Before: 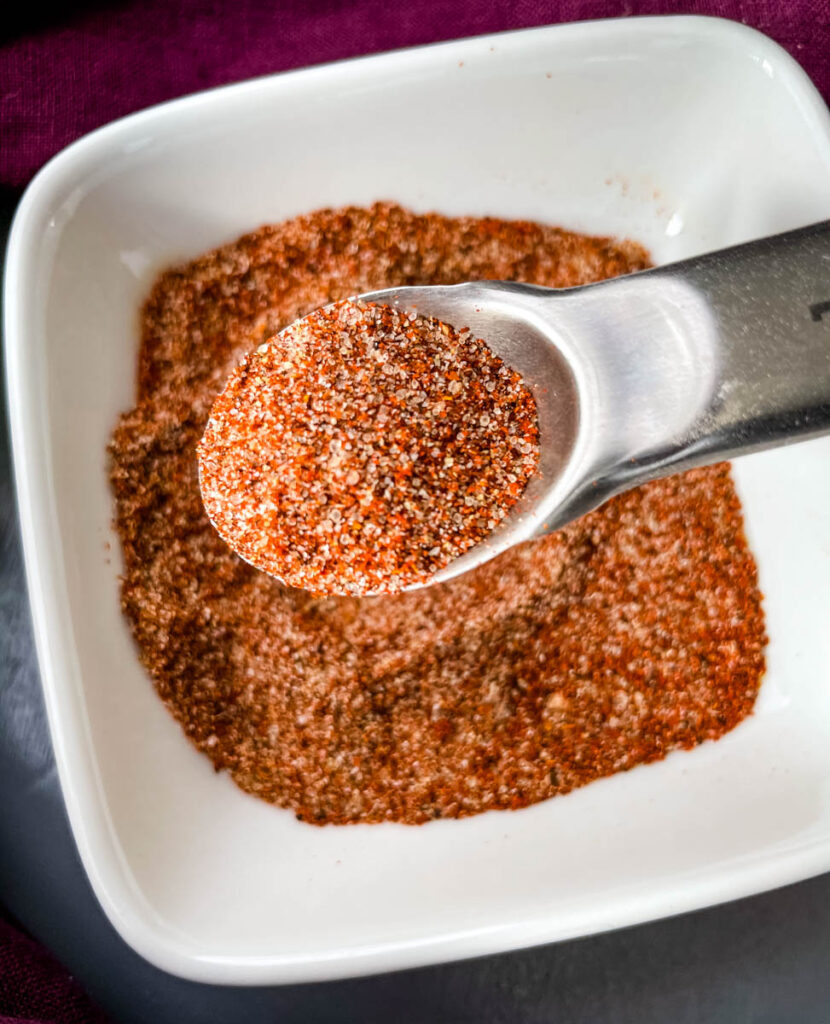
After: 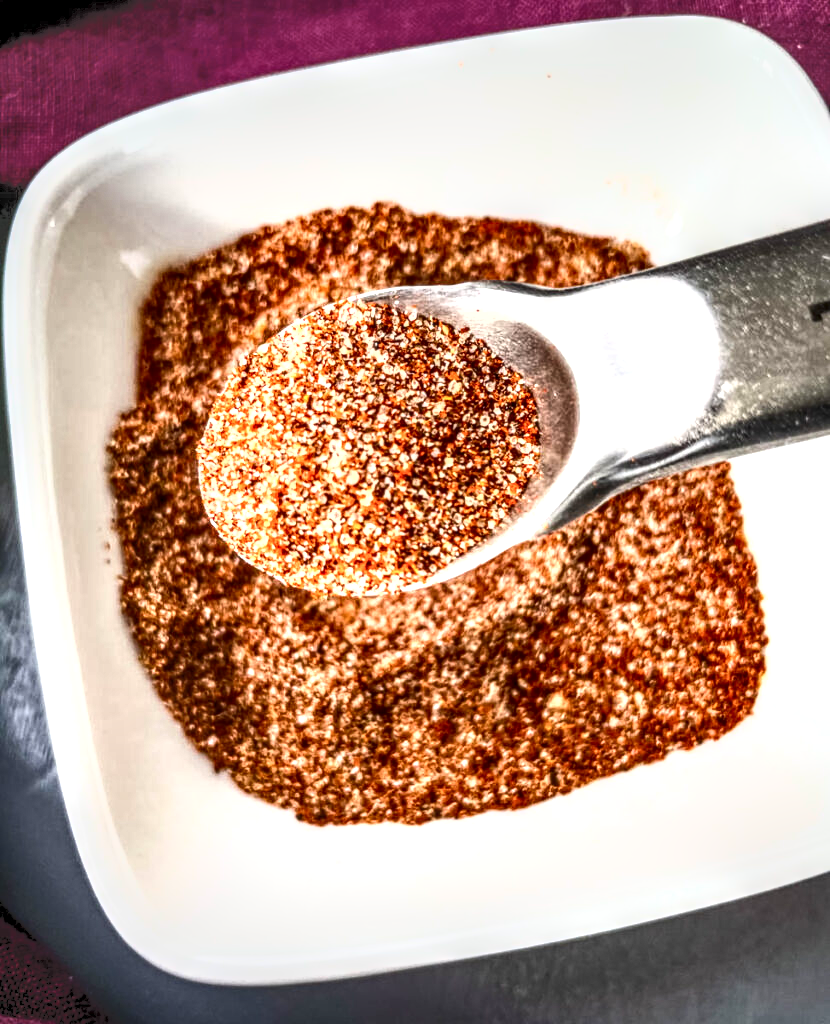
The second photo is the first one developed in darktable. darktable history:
shadows and highlights: shadows 36.17, highlights -28.15, soften with gaussian
contrast brightness saturation: contrast 0.197, brightness -0.114, saturation 0.096
local contrast: highlights 1%, shadows 7%, detail 182%
tone curve: curves: ch0 [(0, 0) (0.003, 0.115) (0.011, 0.133) (0.025, 0.157) (0.044, 0.182) (0.069, 0.209) (0.1, 0.239) (0.136, 0.279) (0.177, 0.326) (0.224, 0.379) (0.277, 0.436) (0.335, 0.507) (0.399, 0.587) (0.468, 0.671) (0.543, 0.75) (0.623, 0.837) (0.709, 0.916) (0.801, 0.978) (0.898, 0.985) (1, 1)], color space Lab, independent channels, preserve colors none
